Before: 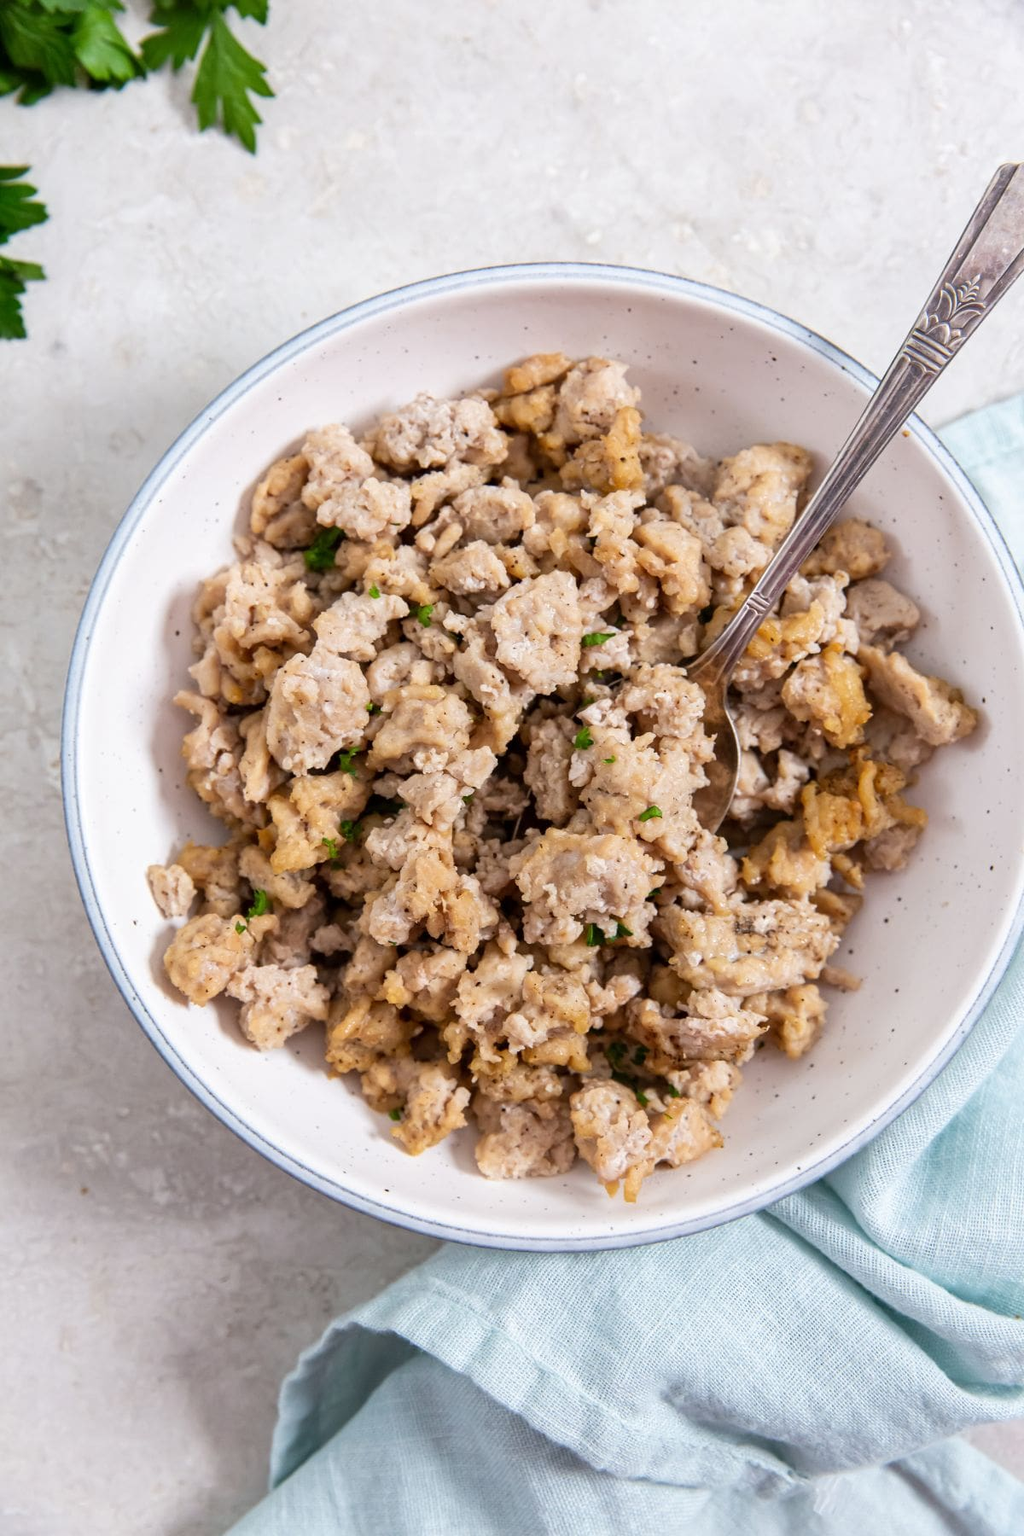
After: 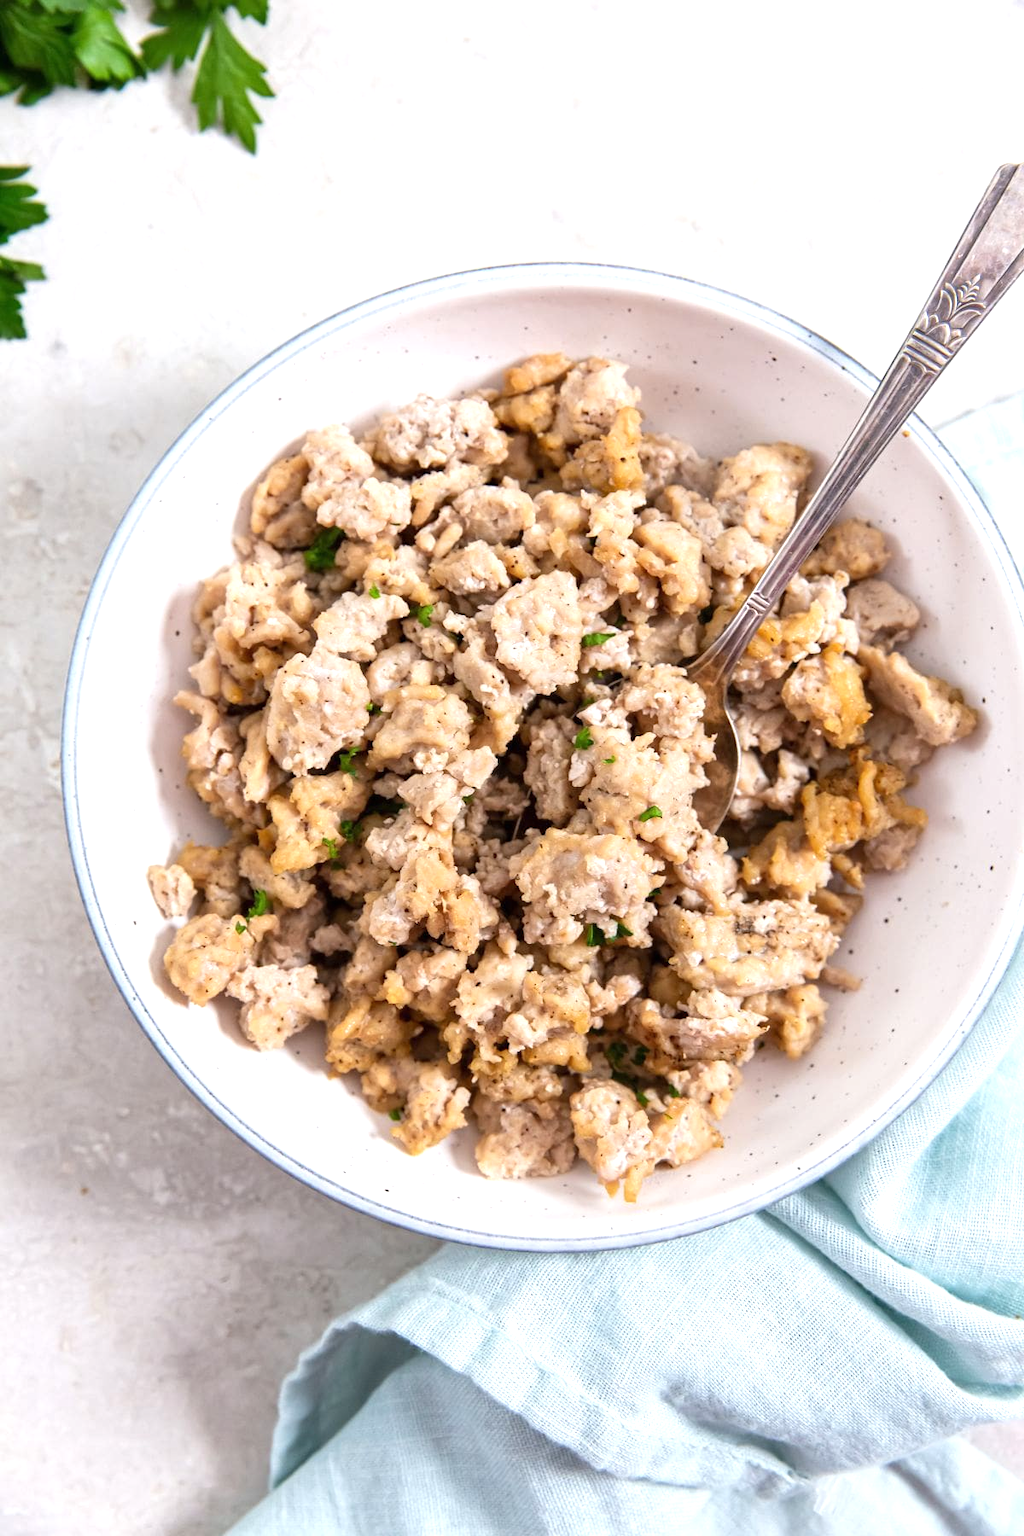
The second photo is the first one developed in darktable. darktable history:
rotate and perspective: crop left 0, crop top 0
exposure: black level correction 0, exposure 0.5 EV, compensate highlight preservation false
tone equalizer: on, module defaults
